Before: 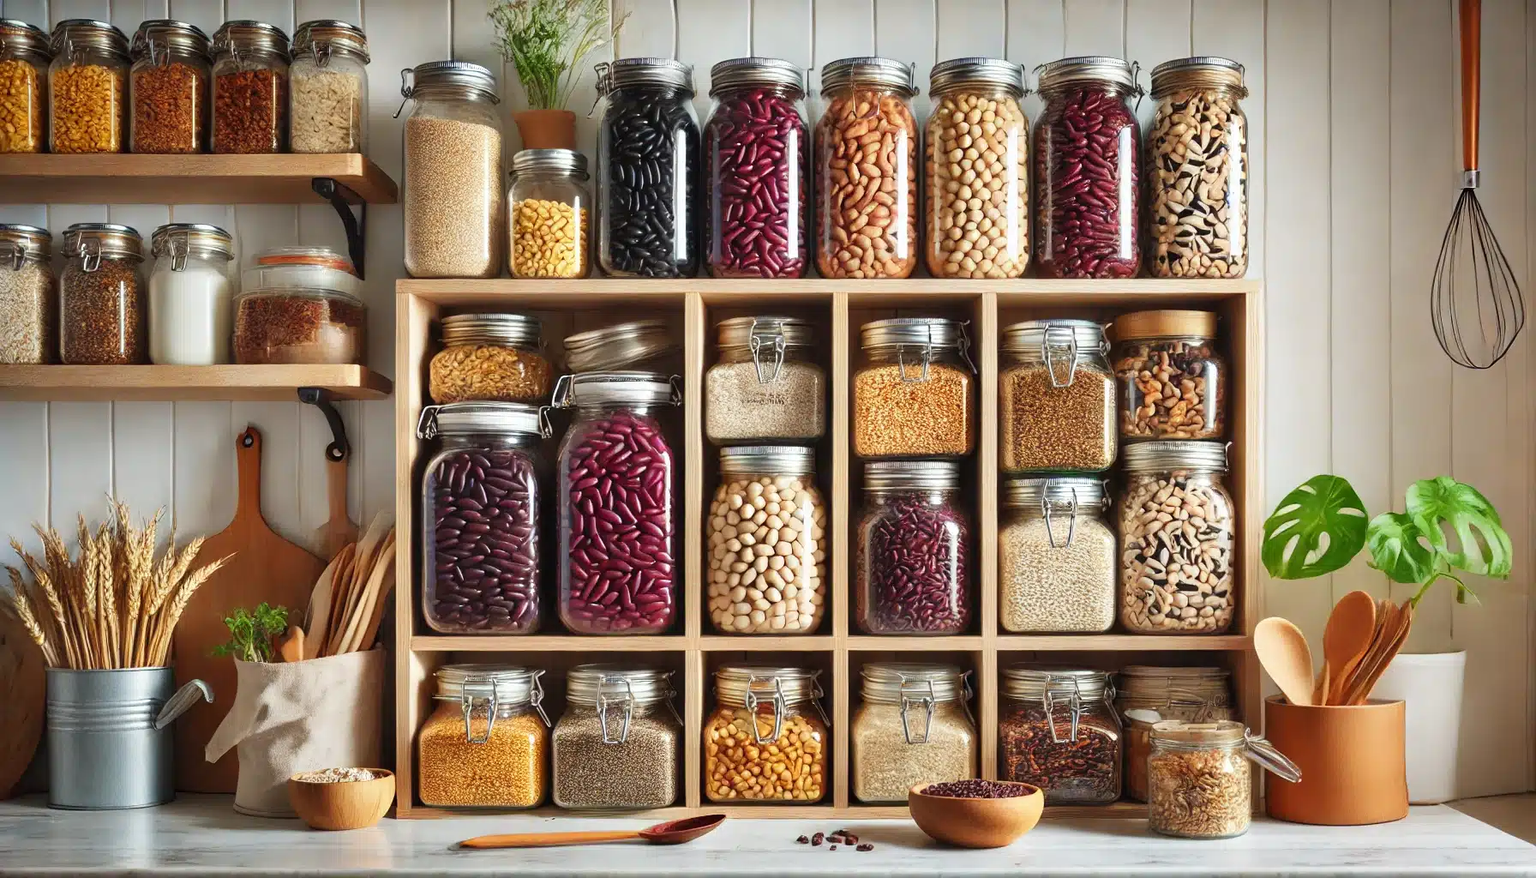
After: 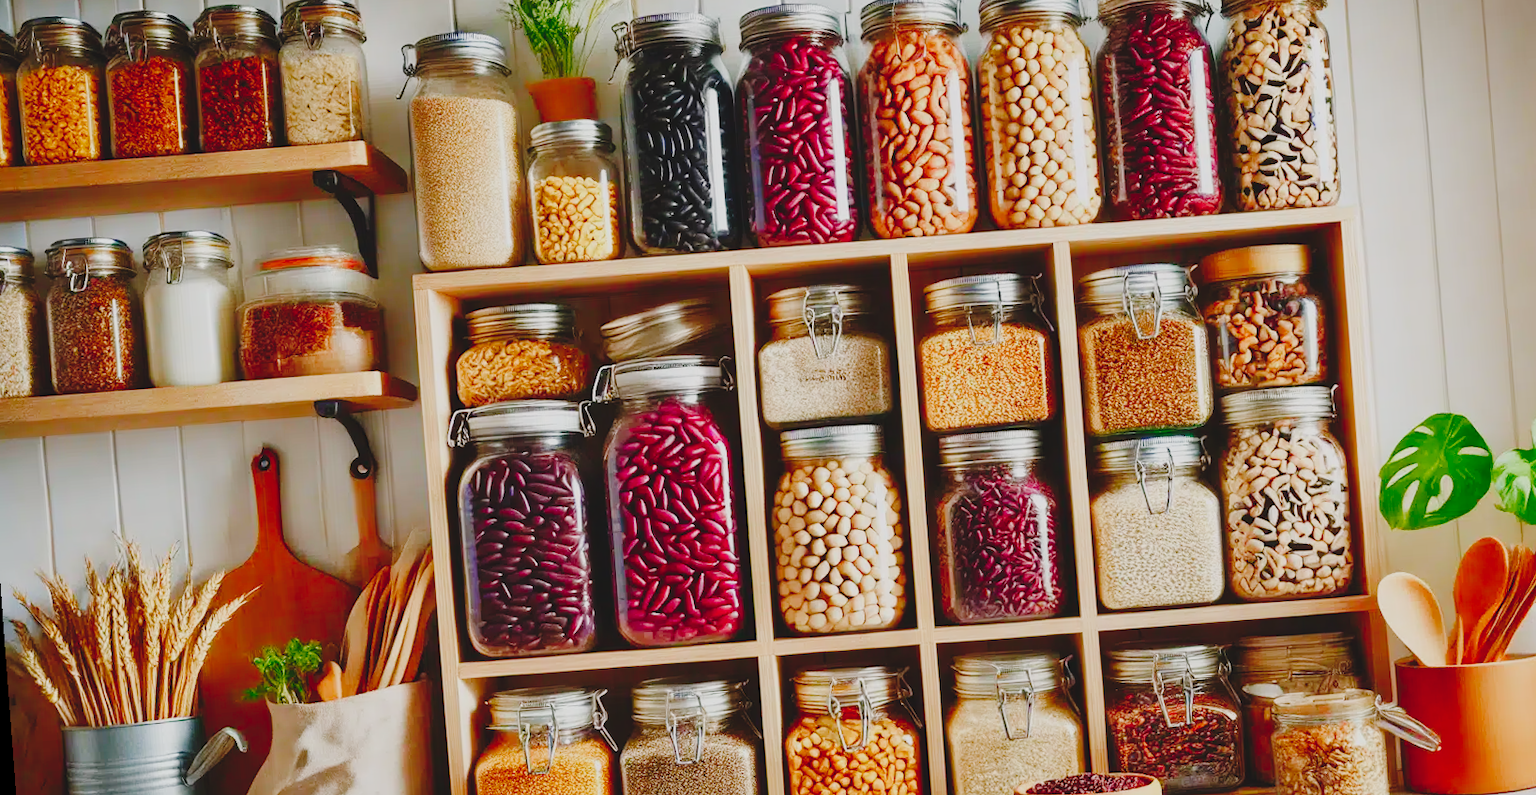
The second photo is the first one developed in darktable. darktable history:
rotate and perspective: rotation -4.25°, automatic cropping off
crop and rotate: left 2.425%, top 11.305%, right 9.6%, bottom 15.08%
color balance rgb: shadows lift › chroma 1%, shadows lift › hue 113°, highlights gain › chroma 0.2%, highlights gain › hue 333°, perceptual saturation grading › global saturation 20%, perceptual saturation grading › highlights -50%, perceptual saturation grading › shadows 25%, contrast -30%
tone curve: curves: ch0 [(0, 0) (0.003, 0.084) (0.011, 0.084) (0.025, 0.084) (0.044, 0.084) (0.069, 0.085) (0.1, 0.09) (0.136, 0.1) (0.177, 0.119) (0.224, 0.144) (0.277, 0.205) (0.335, 0.298) (0.399, 0.417) (0.468, 0.525) (0.543, 0.631) (0.623, 0.72) (0.709, 0.8) (0.801, 0.867) (0.898, 0.934) (1, 1)], preserve colors none
